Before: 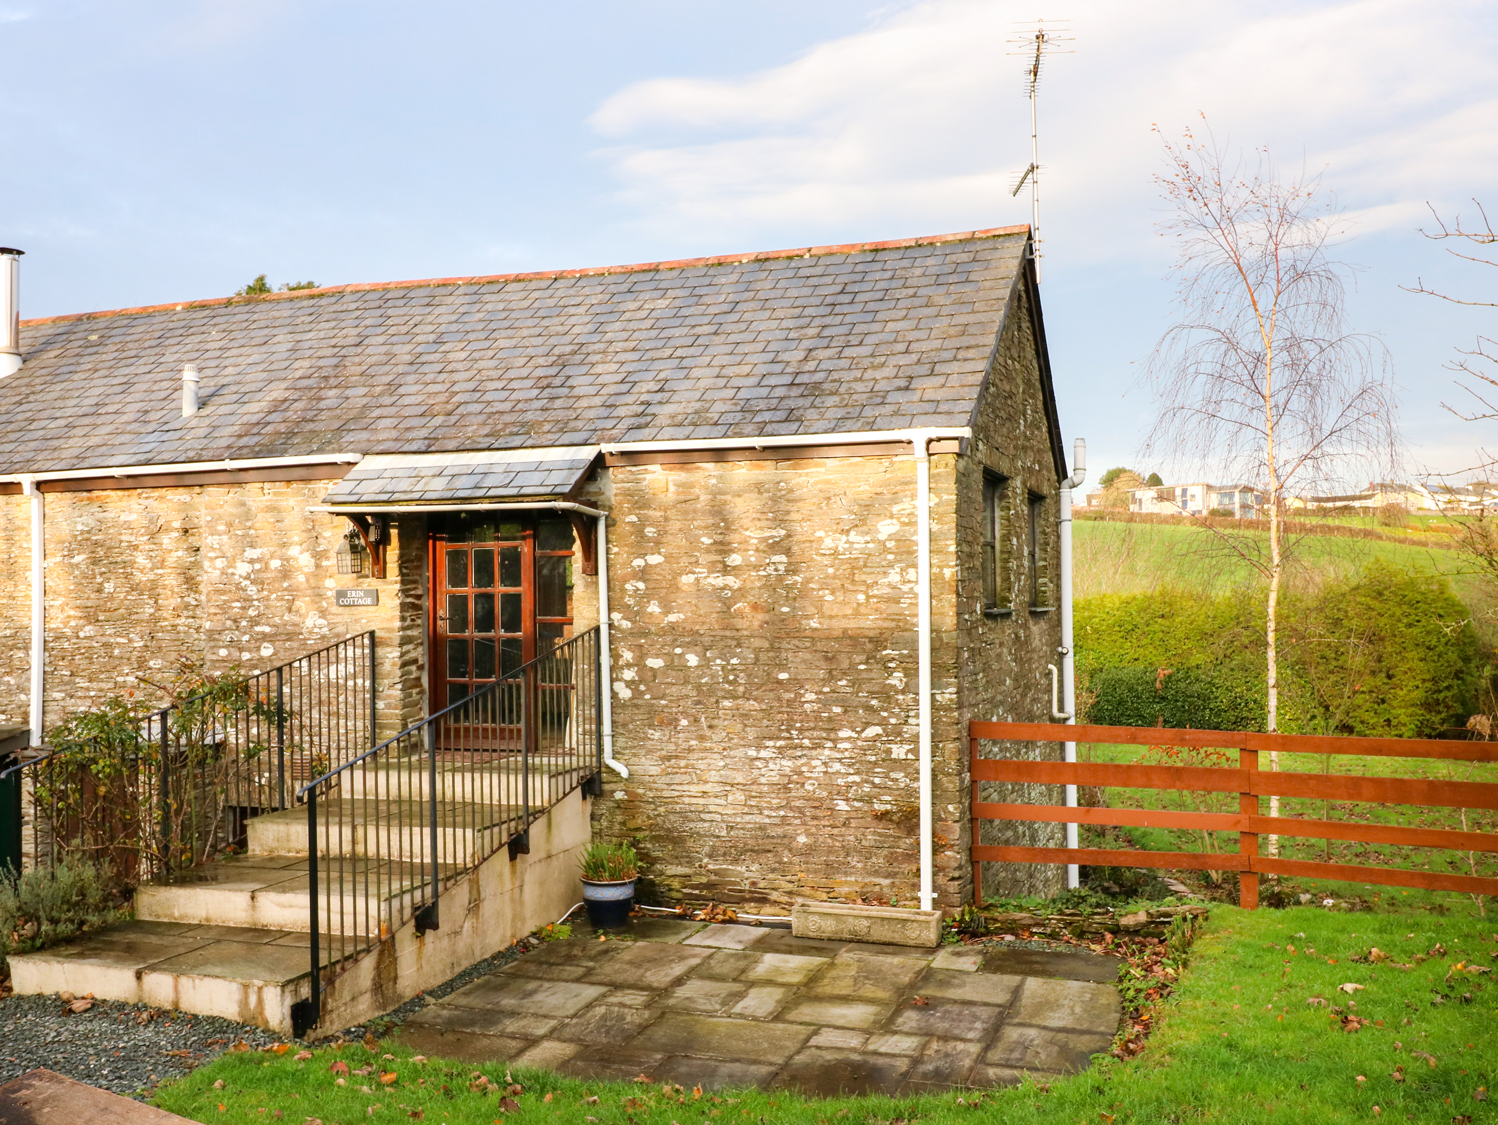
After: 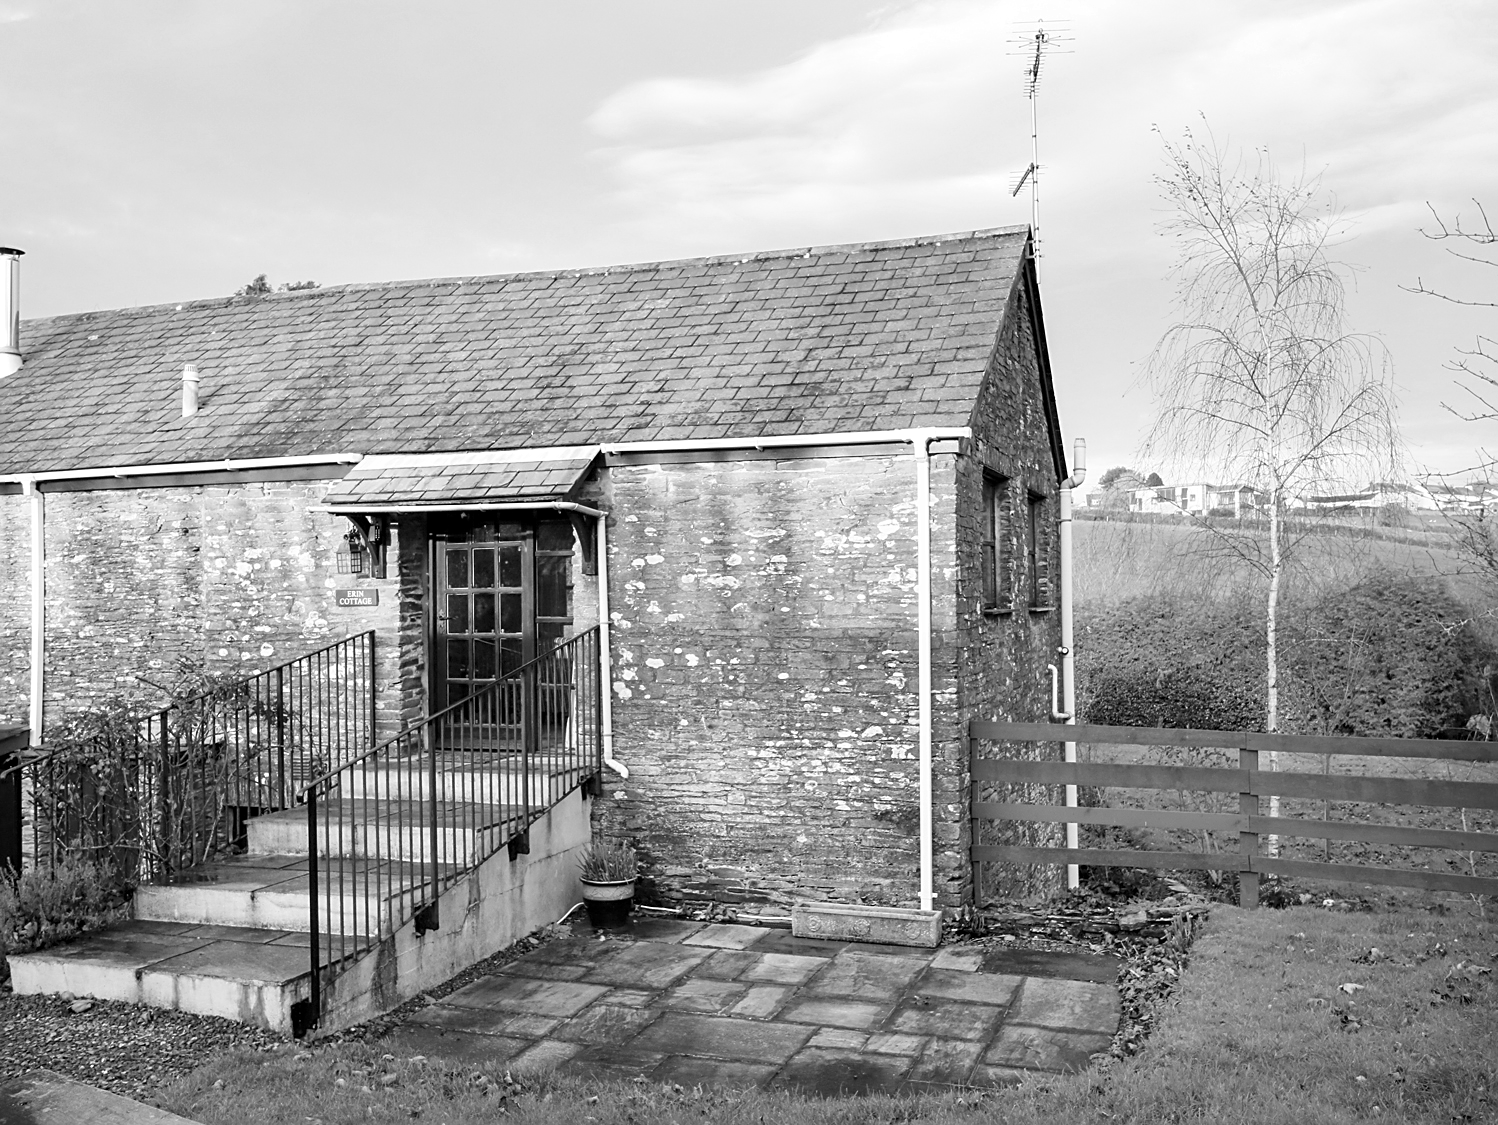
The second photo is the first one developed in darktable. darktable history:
sharpen: on, module defaults
monochrome: size 1
levels: levels [0.026, 0.507, 0.987]
